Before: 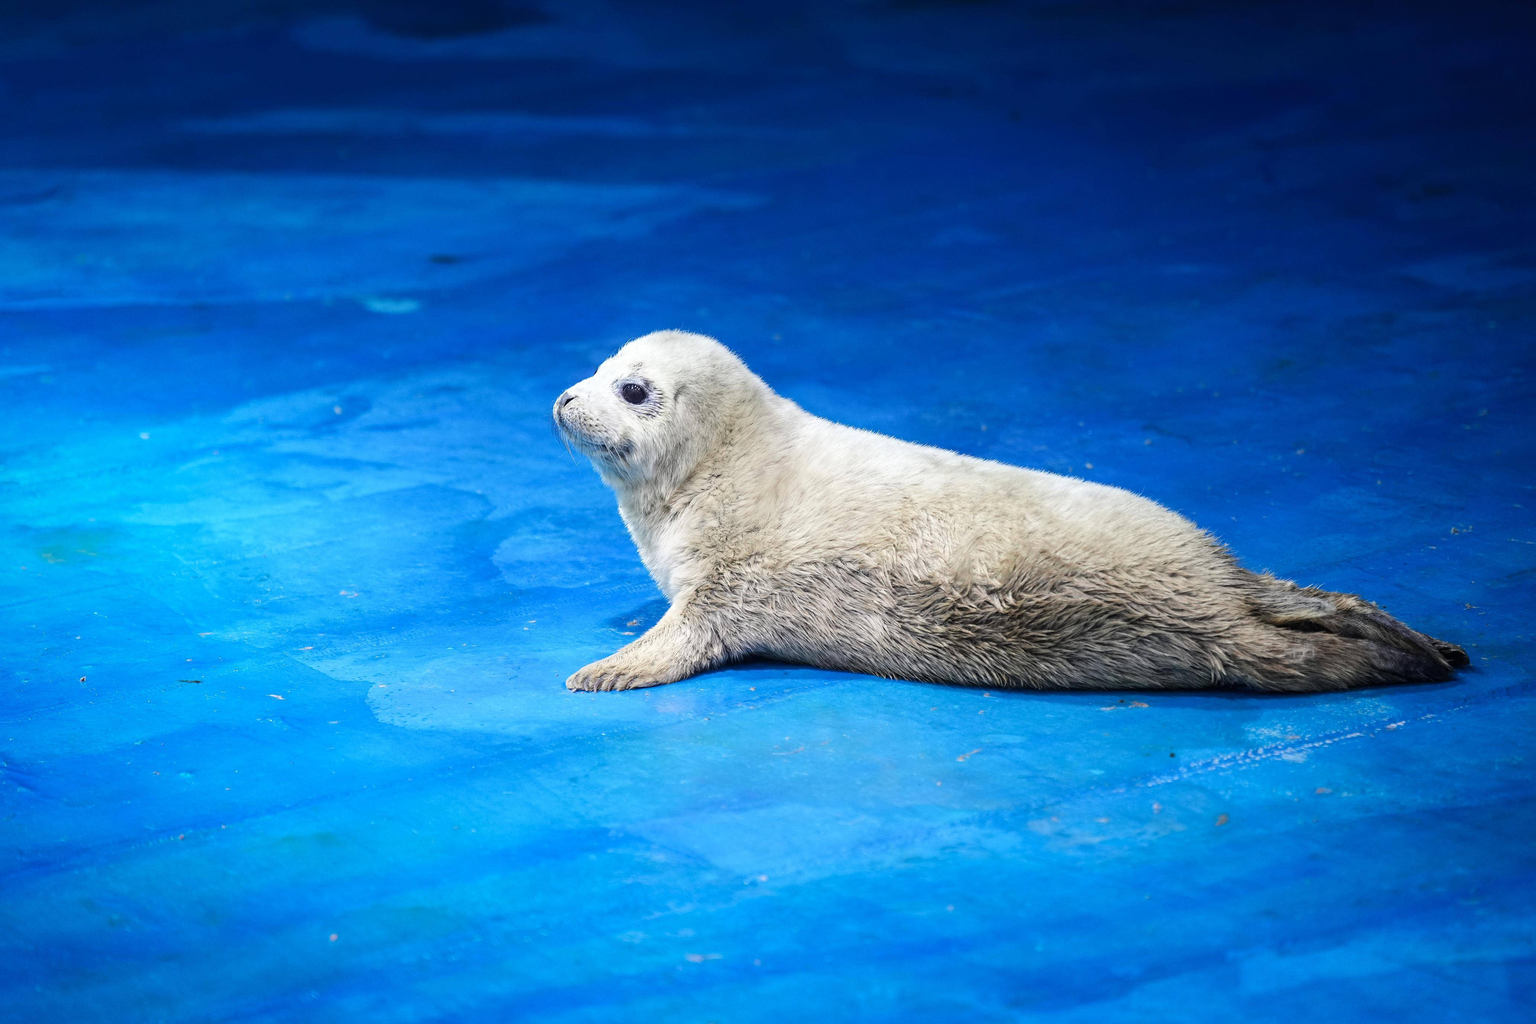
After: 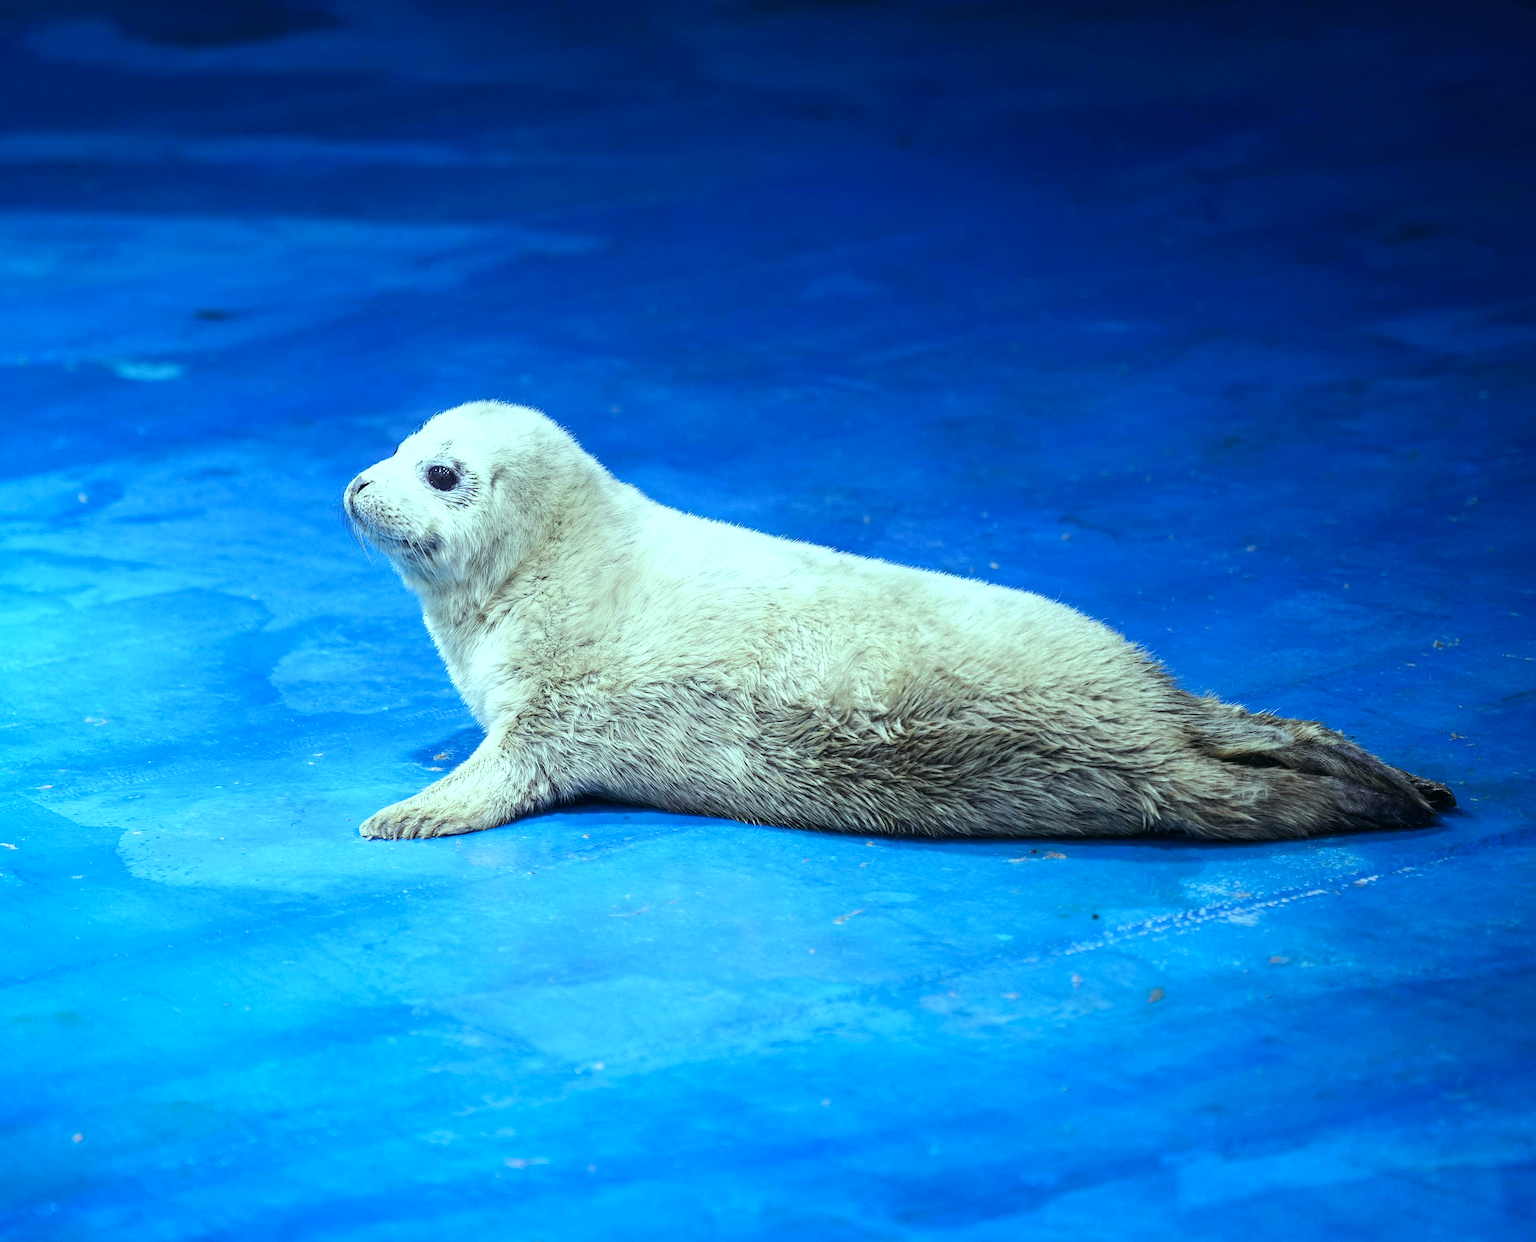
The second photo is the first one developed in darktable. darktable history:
color balance: mode lift, gamma, gain (sRGB), lift [0.997, 0.979, 1.021, 1.011], gamma [1, 1.084, 0.916, 0.998], gain [1, 0.87, 1.13, 1.101], contrast 4.55%, contrast fulcrum 38.24%, output saturation 104.09%
crop: left 17.582%, bottom 0.031%
